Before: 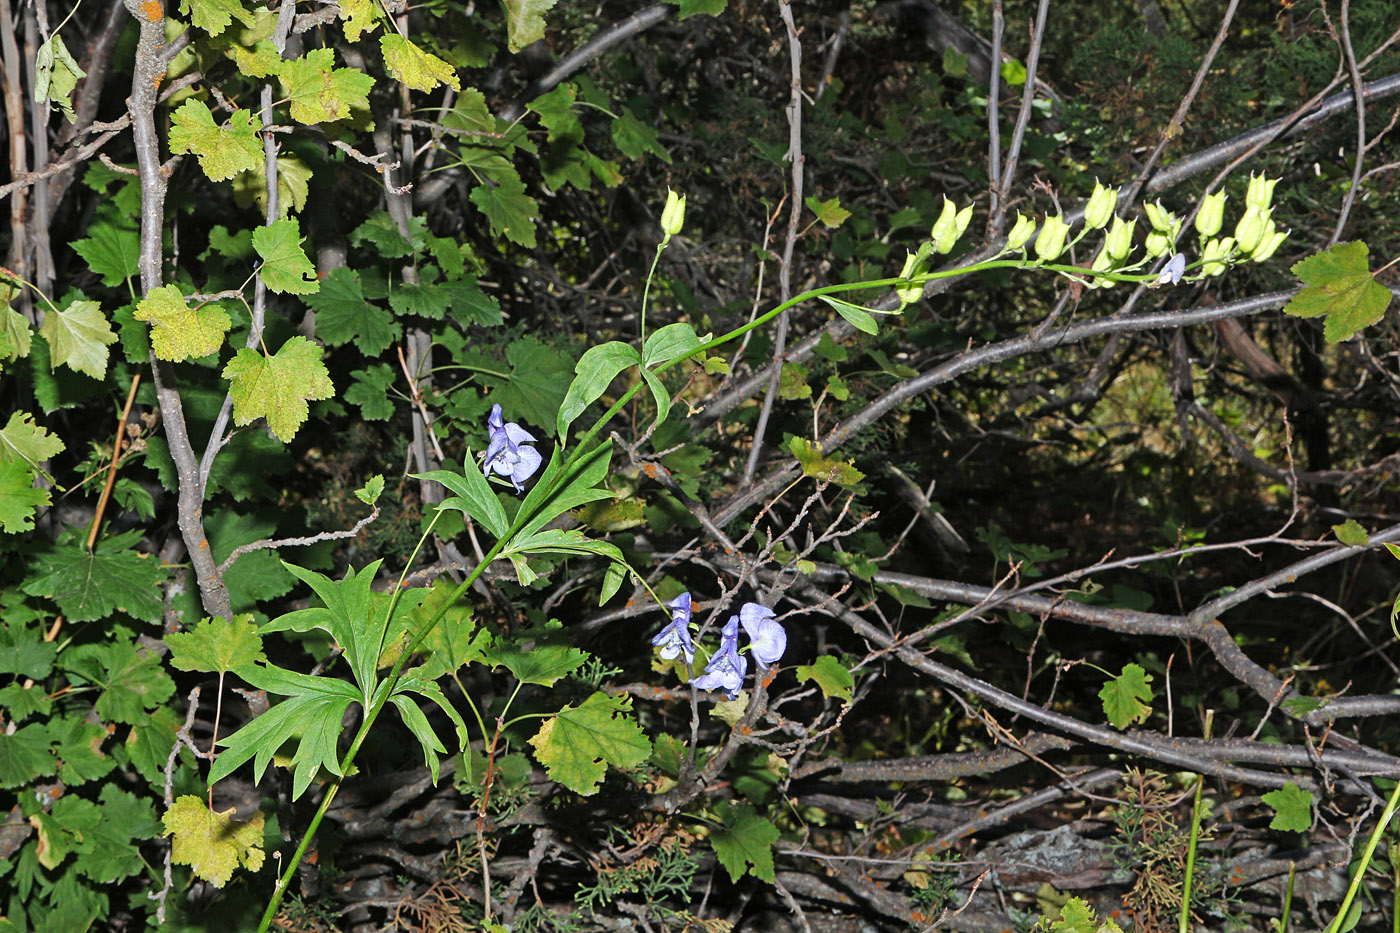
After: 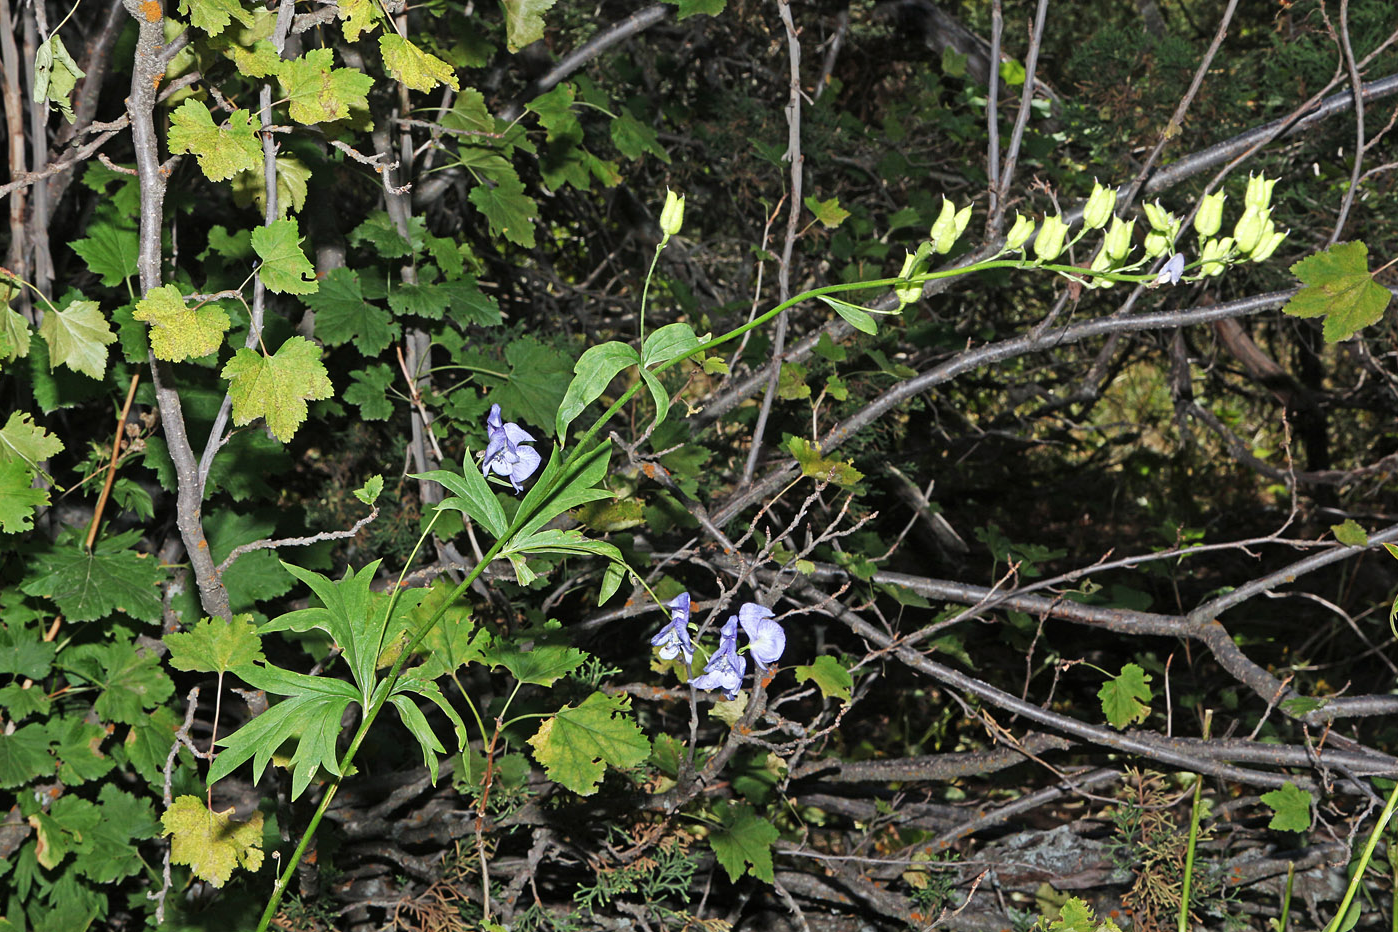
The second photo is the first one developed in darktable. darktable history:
crop and rotate: left 0.126%
contrast brightness saturation: saturation -0.05
